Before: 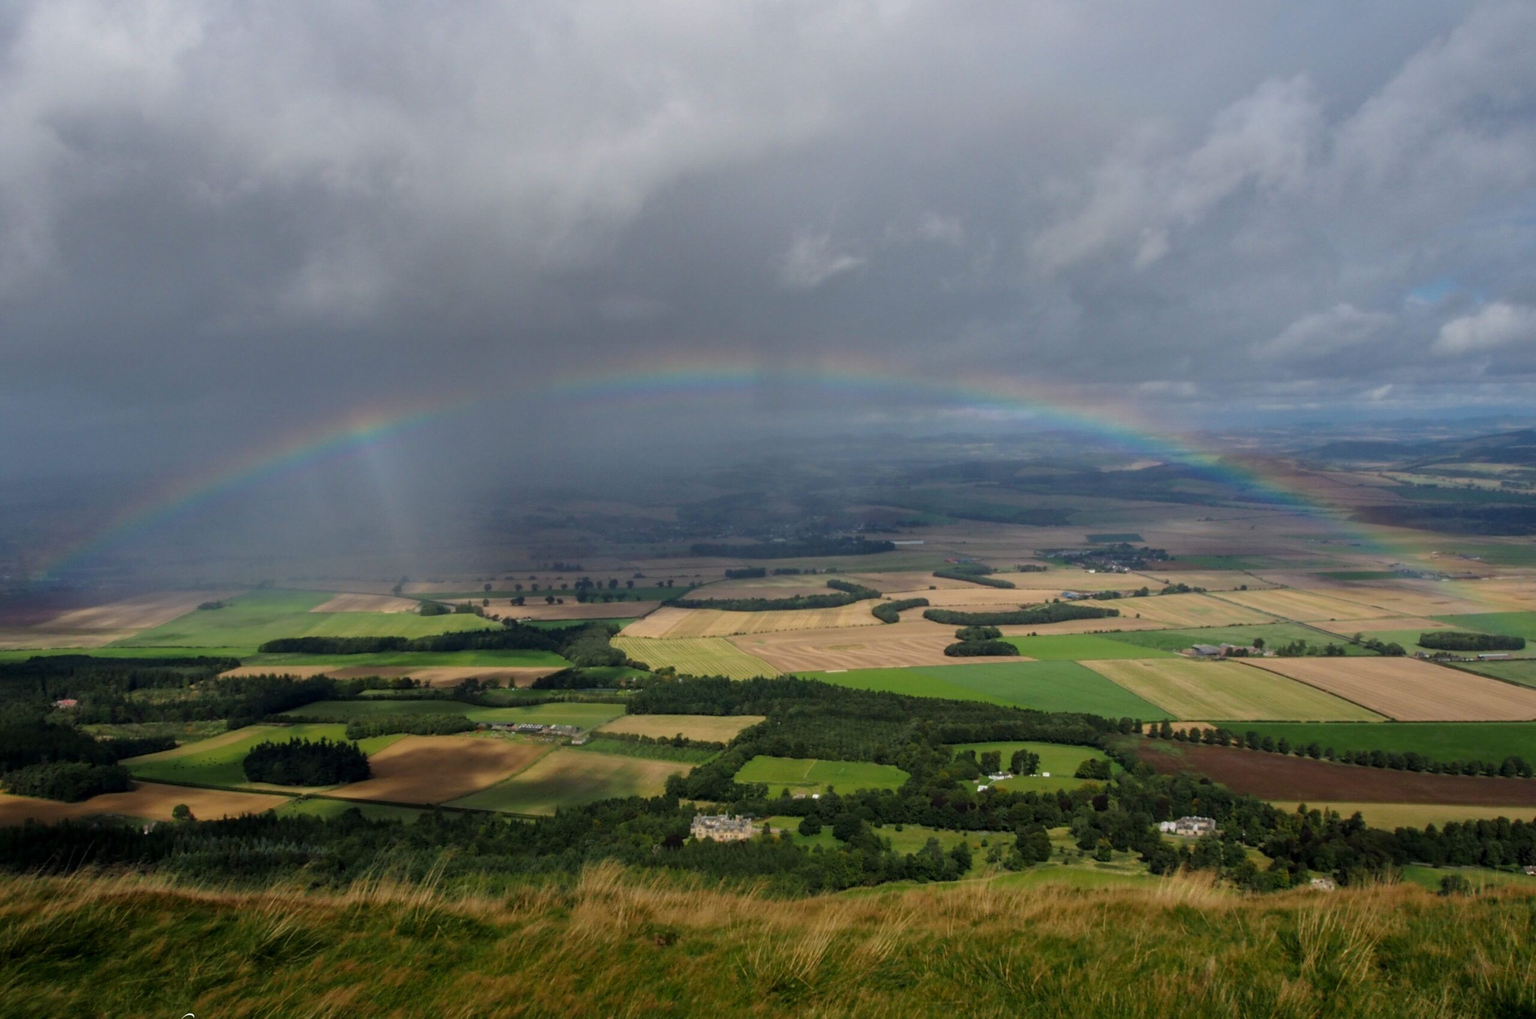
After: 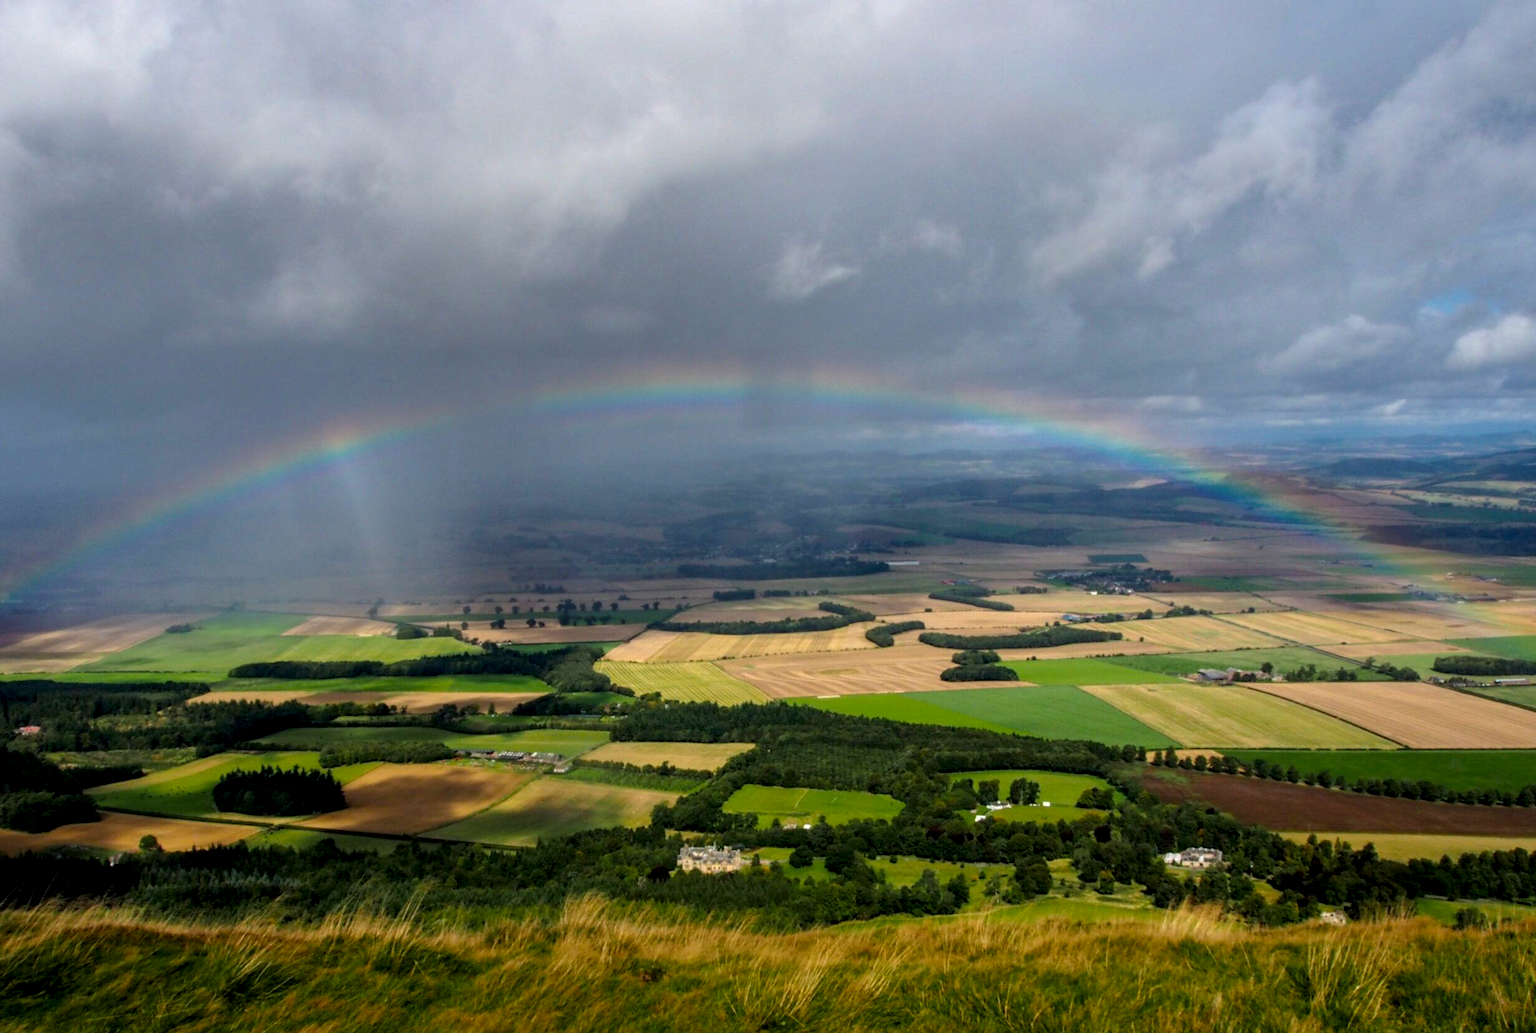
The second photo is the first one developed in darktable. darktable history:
local contrast: detail 135%, midtone range 0.75
color balance rgb: perceptual saturation grading › global saturation 20%, global vibrance 20%
exposure: exposure 0.207 EV, compensate highlight preservation false
tone equalizer: on, module defaults
crop and rotate: left 2.536%, right 1.107%, bottom 2.246%
